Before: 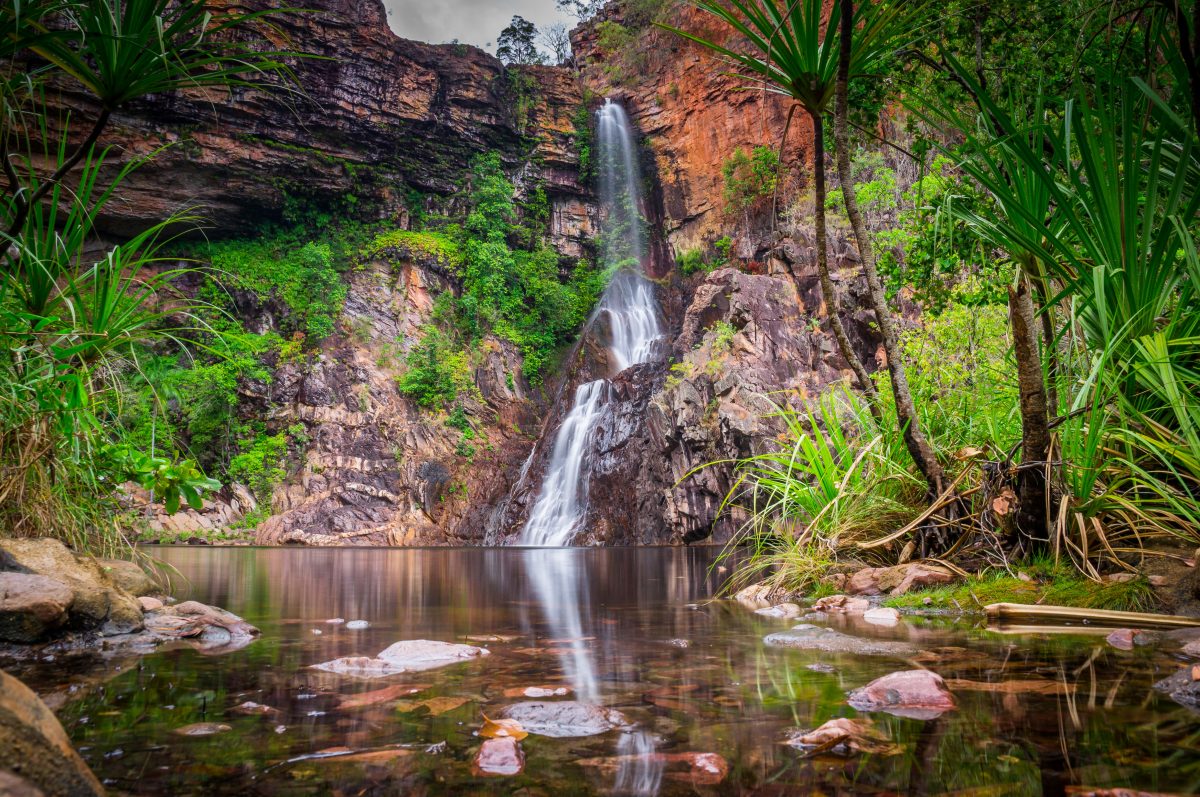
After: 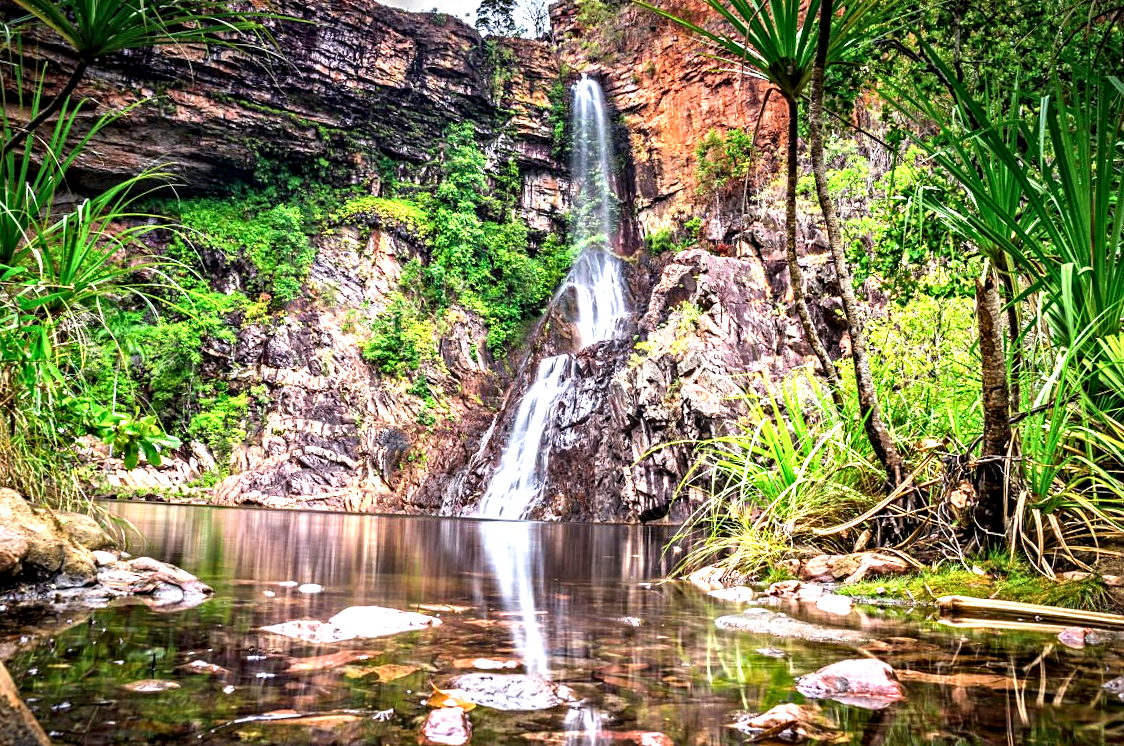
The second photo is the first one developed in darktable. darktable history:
contrast equalizer: y [[0.5, 0.542, 0.583, 0.625, 0.667, 0.708], [0.5 ×6], [0.5 ×6], [0 ×6], [0 ×6]]
exposure: black level correction 0, exposure 1.019 EV, compensate highlight preservation false
crop and rotate: angle -2.59°
